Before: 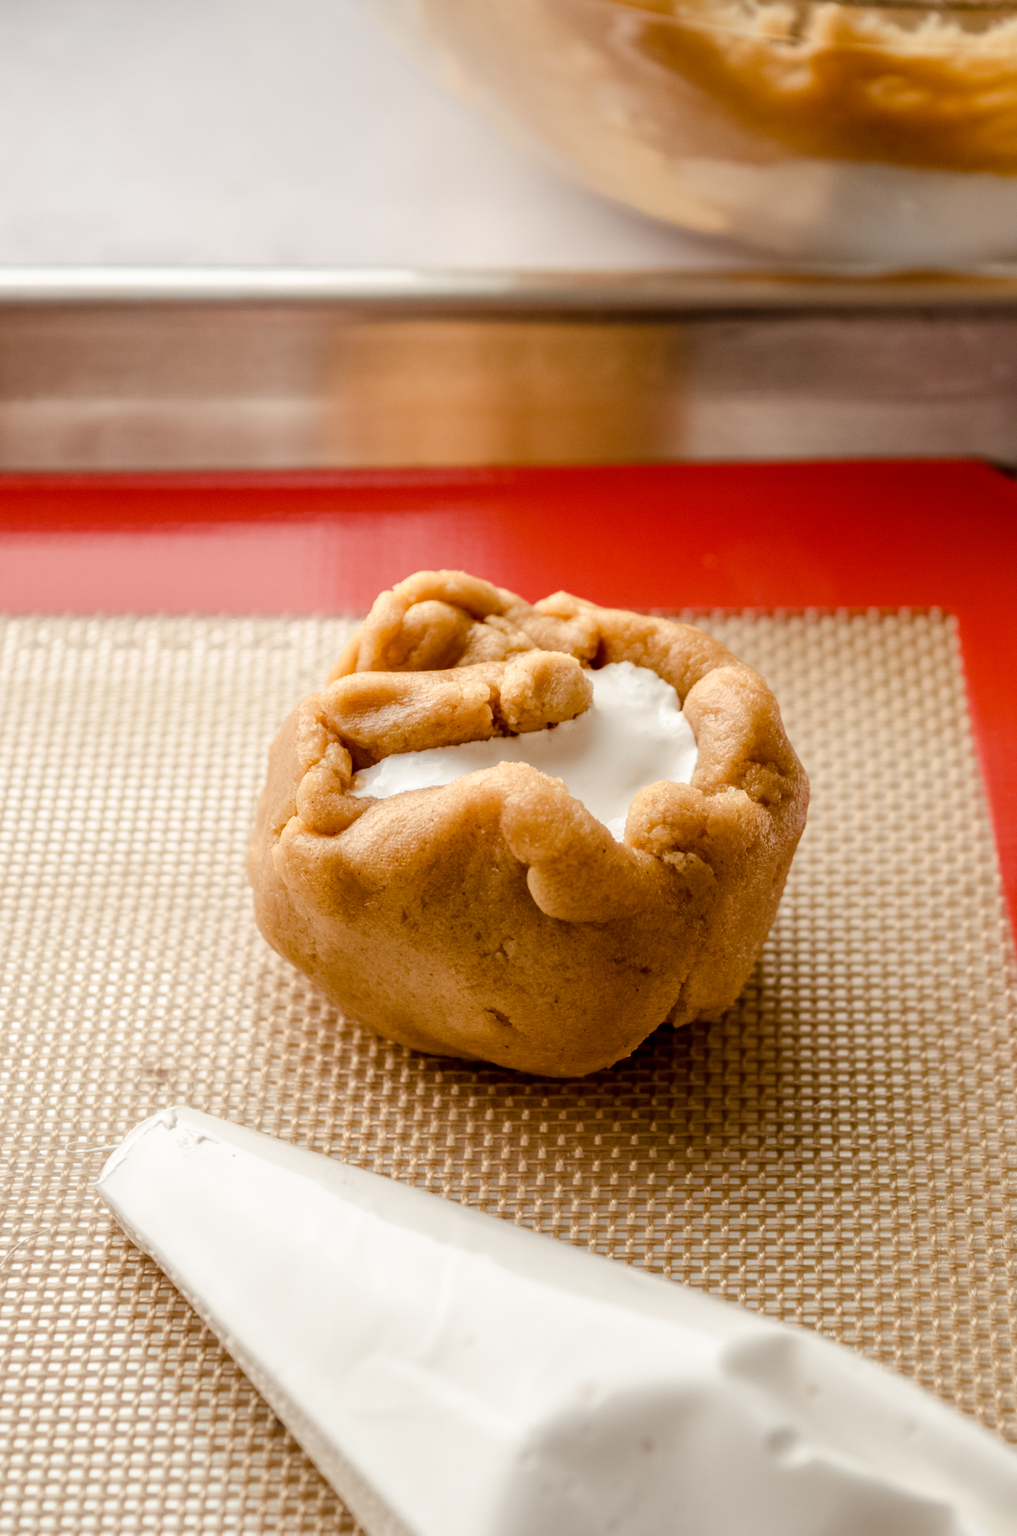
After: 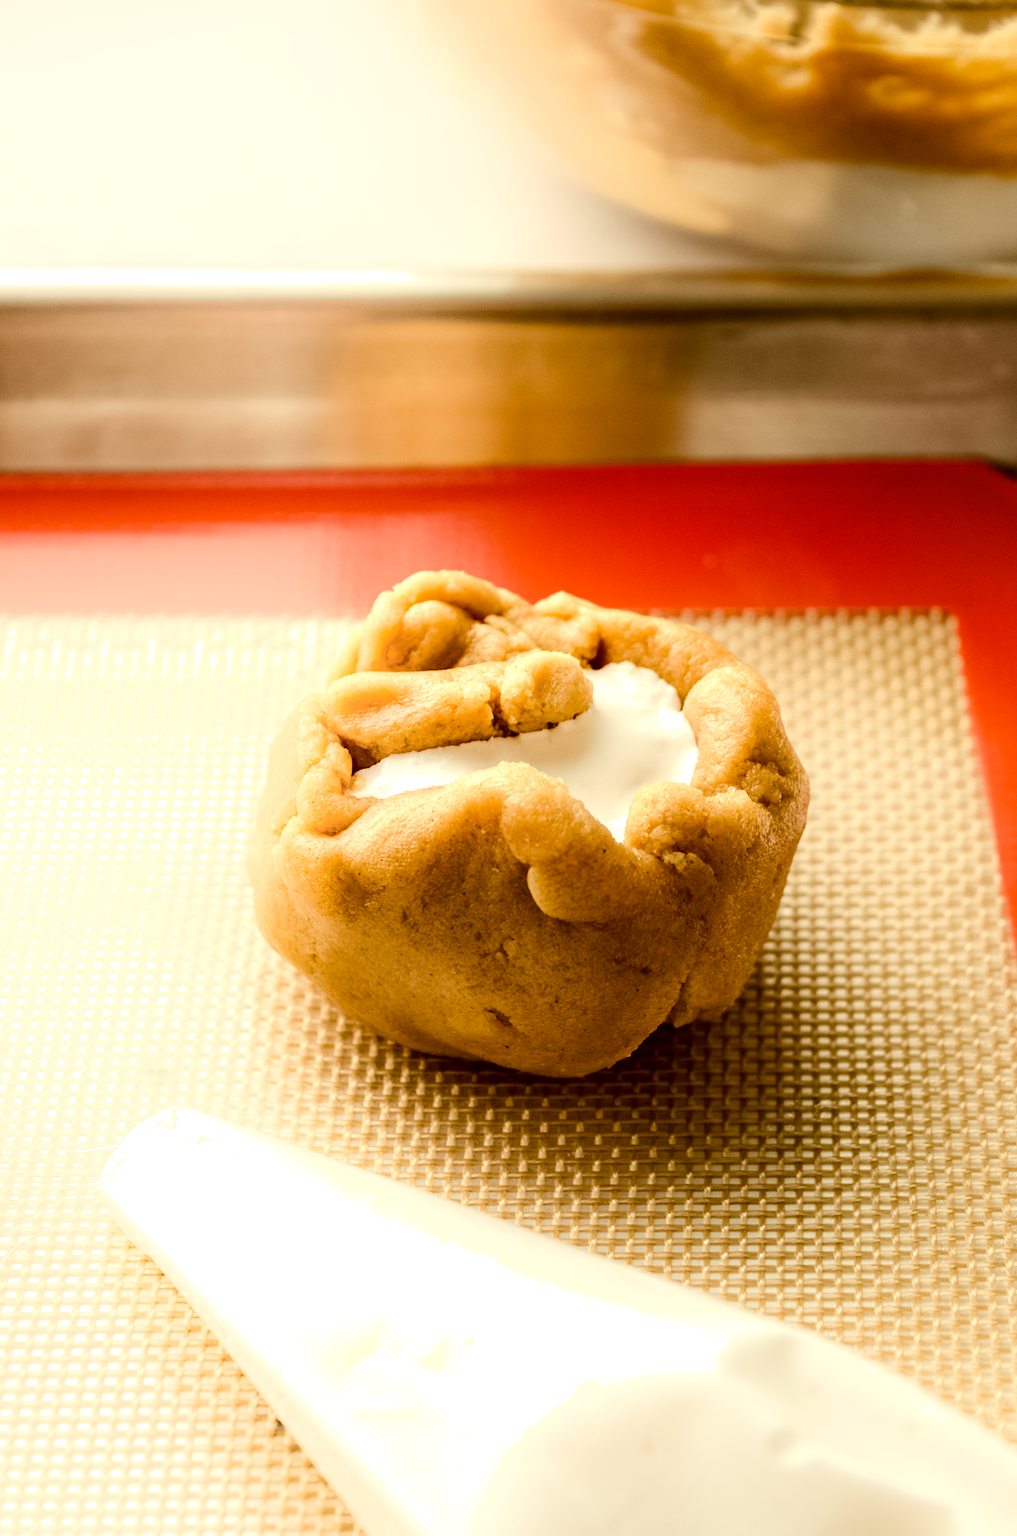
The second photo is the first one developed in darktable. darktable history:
tone equalizer: -8 EV -0.417 EV, -7 EV -0.379 EV, -6 EV -0.319 EV, -5 EV -0.208 EV, -3 EV 0.222 EV, -2 EV 0.311 EV, -1 EV 0.382 EV, +0 EV 0.415 EV, edges refinement/feathering 500, mask exposure compensation -1.57 EV, preserve details no
shadows and highlights: highlights 69.98, soften with gaussian
color correction: highlights a* -1.32, highlights b* 10.29, shadows a* 0.772, shadows b* 20.02
